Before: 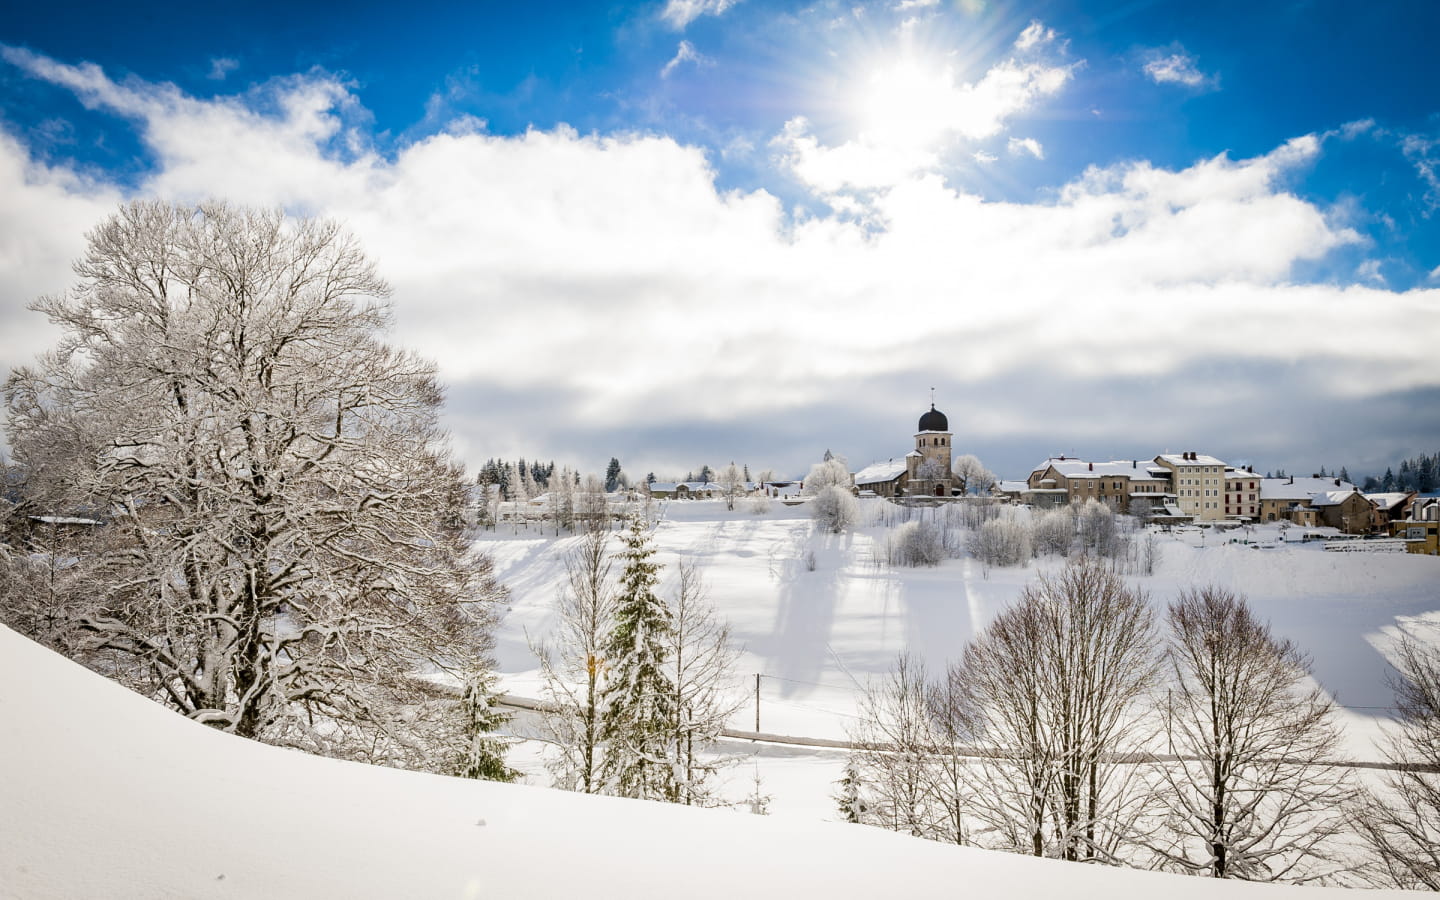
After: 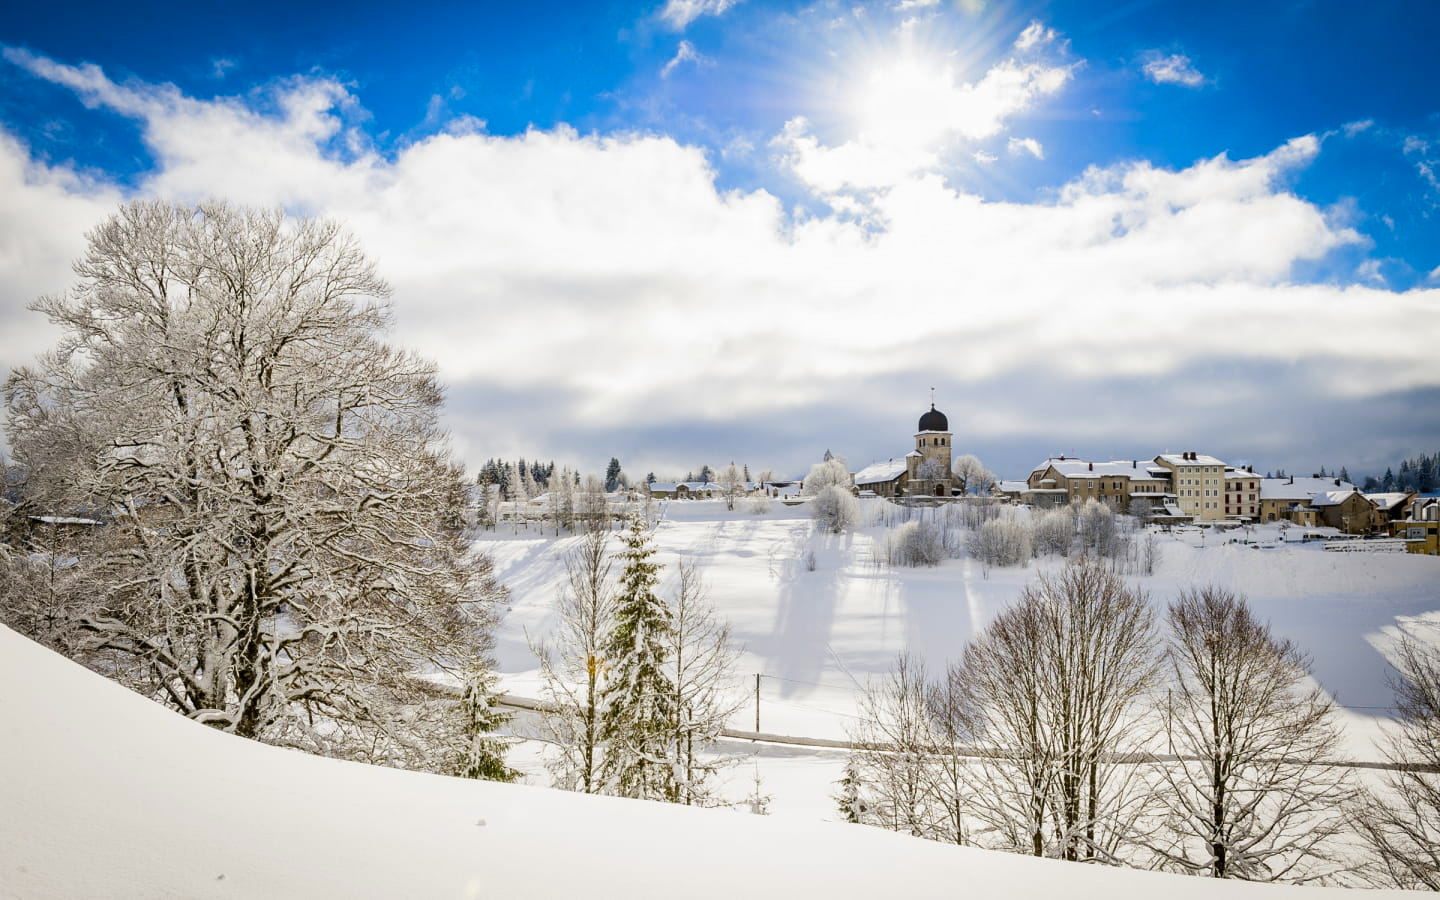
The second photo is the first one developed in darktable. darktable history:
color contrast: green-magenta contrast 0.85, blue-yellow contrast 1.25, unbound 0
tone equalizer: -7 EV 0.18 EV, -6 EV 0.12 EV, -5 EV 0.08 EV, -4 EV 0.04 EV, -2 EV -0.02 EV, -1 EV -0.04 EV, +0 EV -0.06 EV, luminance estimator HSV value / RGB max
